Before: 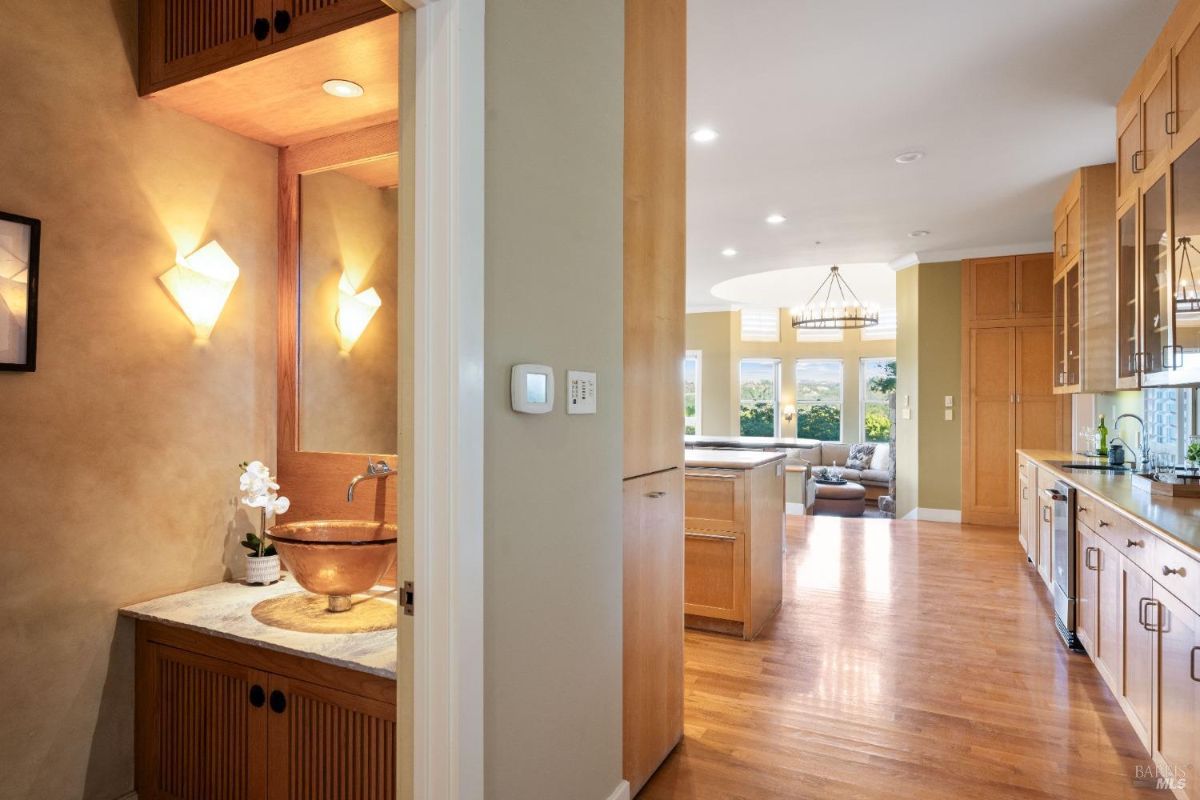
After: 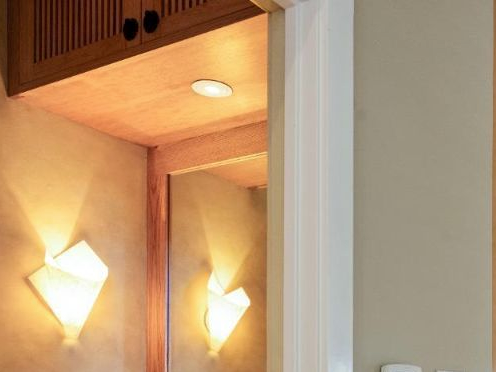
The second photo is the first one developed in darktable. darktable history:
crop and rotate: left 10.998%, top 0.054%, right 47.642%, bottom 53.333%
shadows and highlights: shadows 25.4, highlights -24.66
contrast equalizer: octaves 7, y [[0.5, 0.502, 0.506, 0.511, 0.52, 0.537], [0.5 ×6], [0.505, 0.509, 0.518, 0.534, 0.553, 0.561], [0 ×6], [0 ×6]]
